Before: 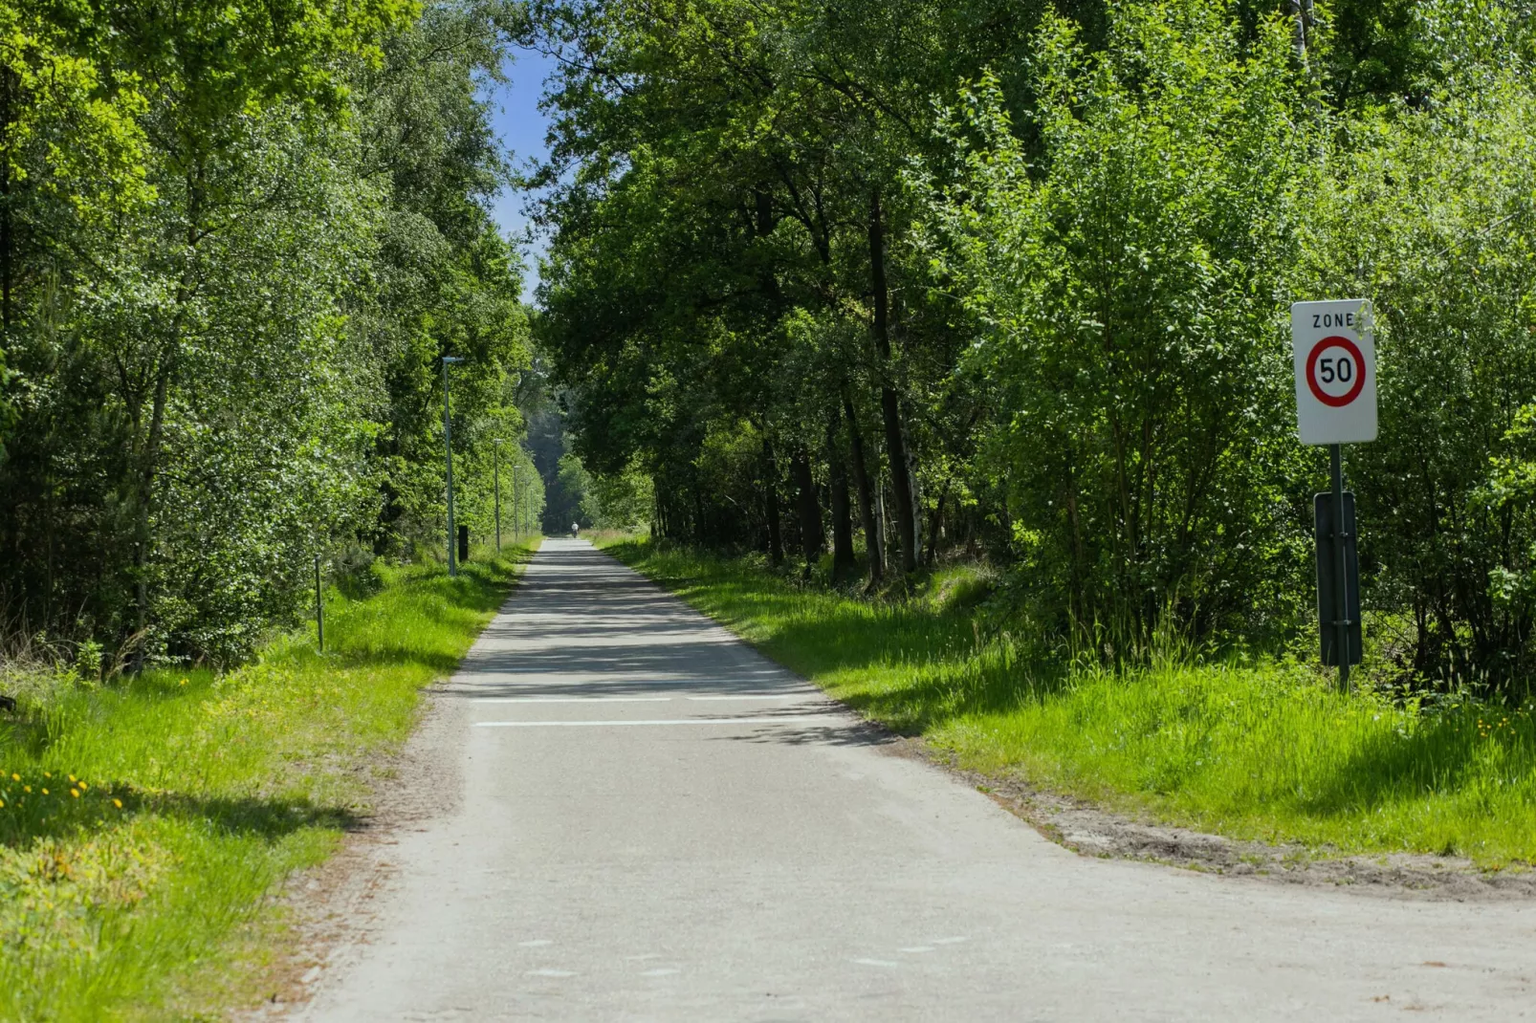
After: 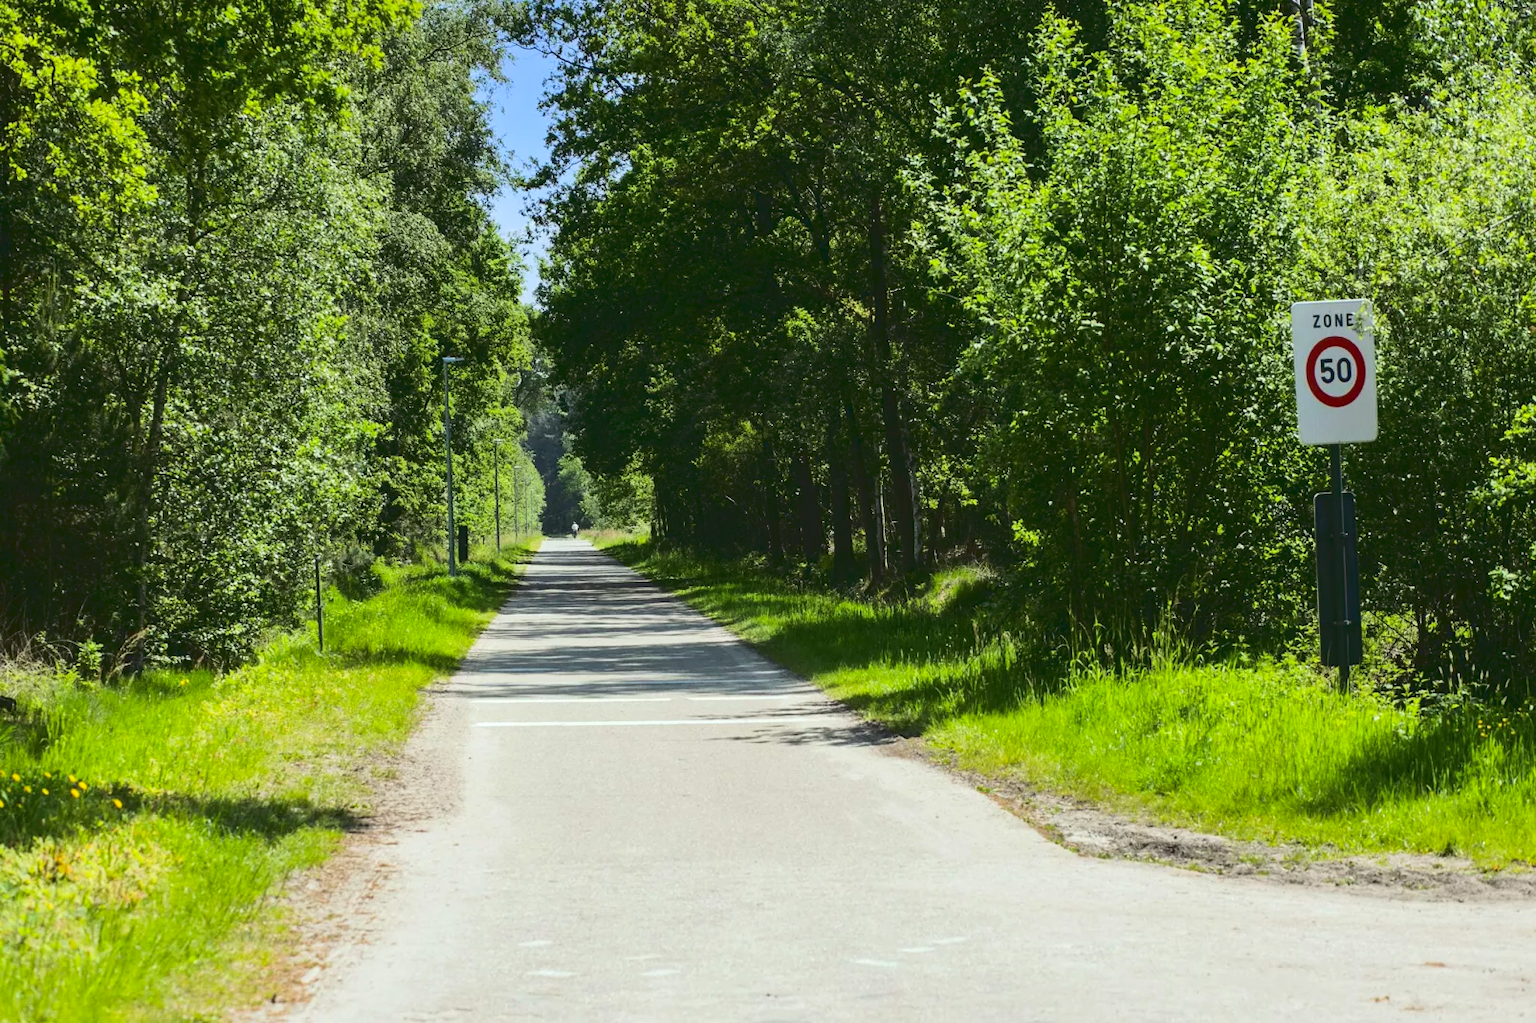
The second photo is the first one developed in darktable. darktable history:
tone curve: curves: ch0 [(0, 0) (0.003, 0.117) (0.011, 0.118) (0.025, 0.123) (0.044, 0.13) (0.069, 0.137) (0.1, 0.149) (0.136, 0.157) (0.177, 0.184) (0.224, 0.217) (0.277, 0.257) (0.335, 0.324) (0.399, 0.406) (0.468, 0.511) (0.543, 0.609) (0.623, 0.712) (0.709, 0.8) (0.801, 0.877) (0.898, 0.938) (1, 1)], color space Lab, linked channels, preserve colors none
tone equalizer: -8 EV -0.404 EV, -7 EV -0.393 EV, -6 EV -0.297 EV, -5 EV -0.251 EV, -3 EV 0.229 EV, -2 EV 0.341 EV, -1 EV 0.399 EV, +0 EV 0.392 EV
shadows and highlights: shadows -20.49, white point adjustment -1.96, highlights -35.19
